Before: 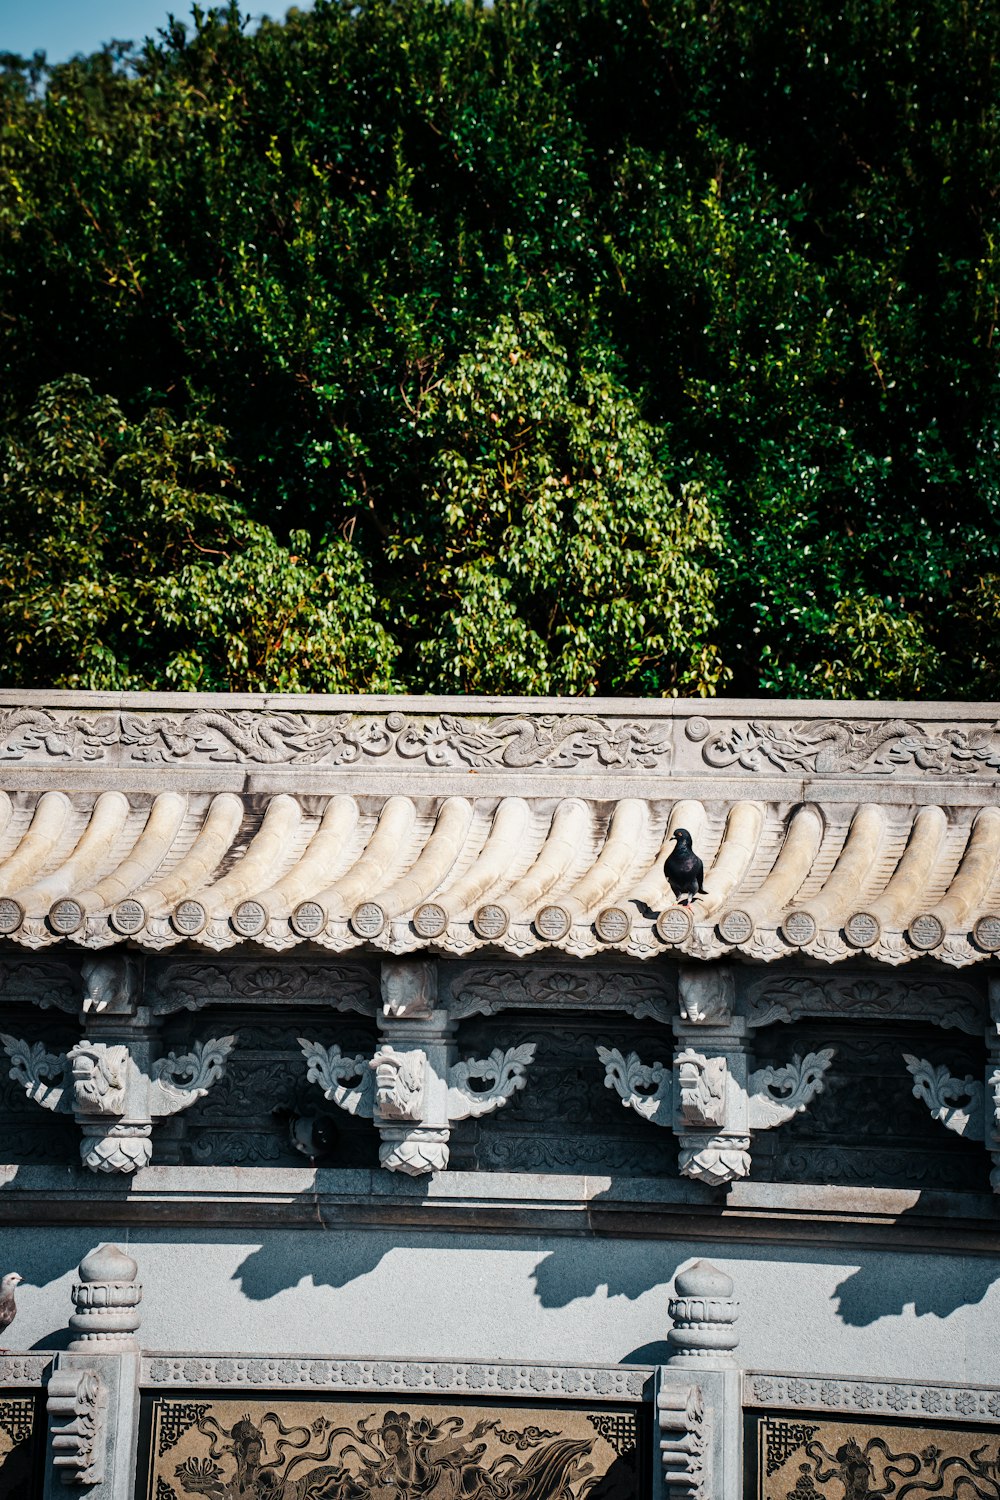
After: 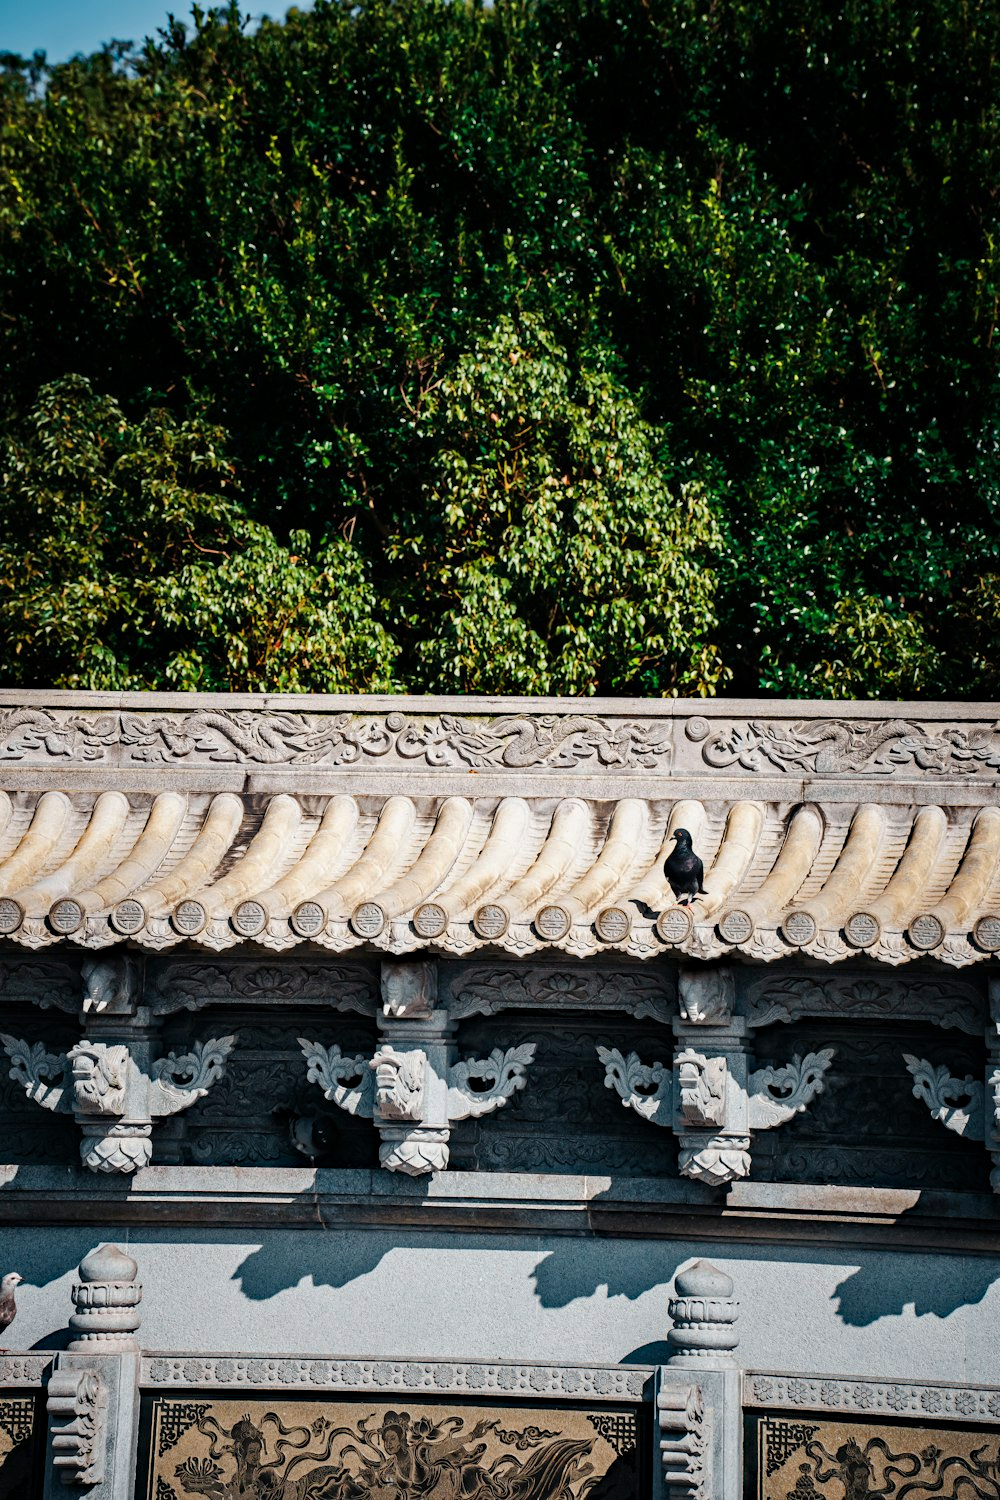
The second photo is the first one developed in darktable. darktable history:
haze removal: strength 0.292, distance 0.248, adaptive false
